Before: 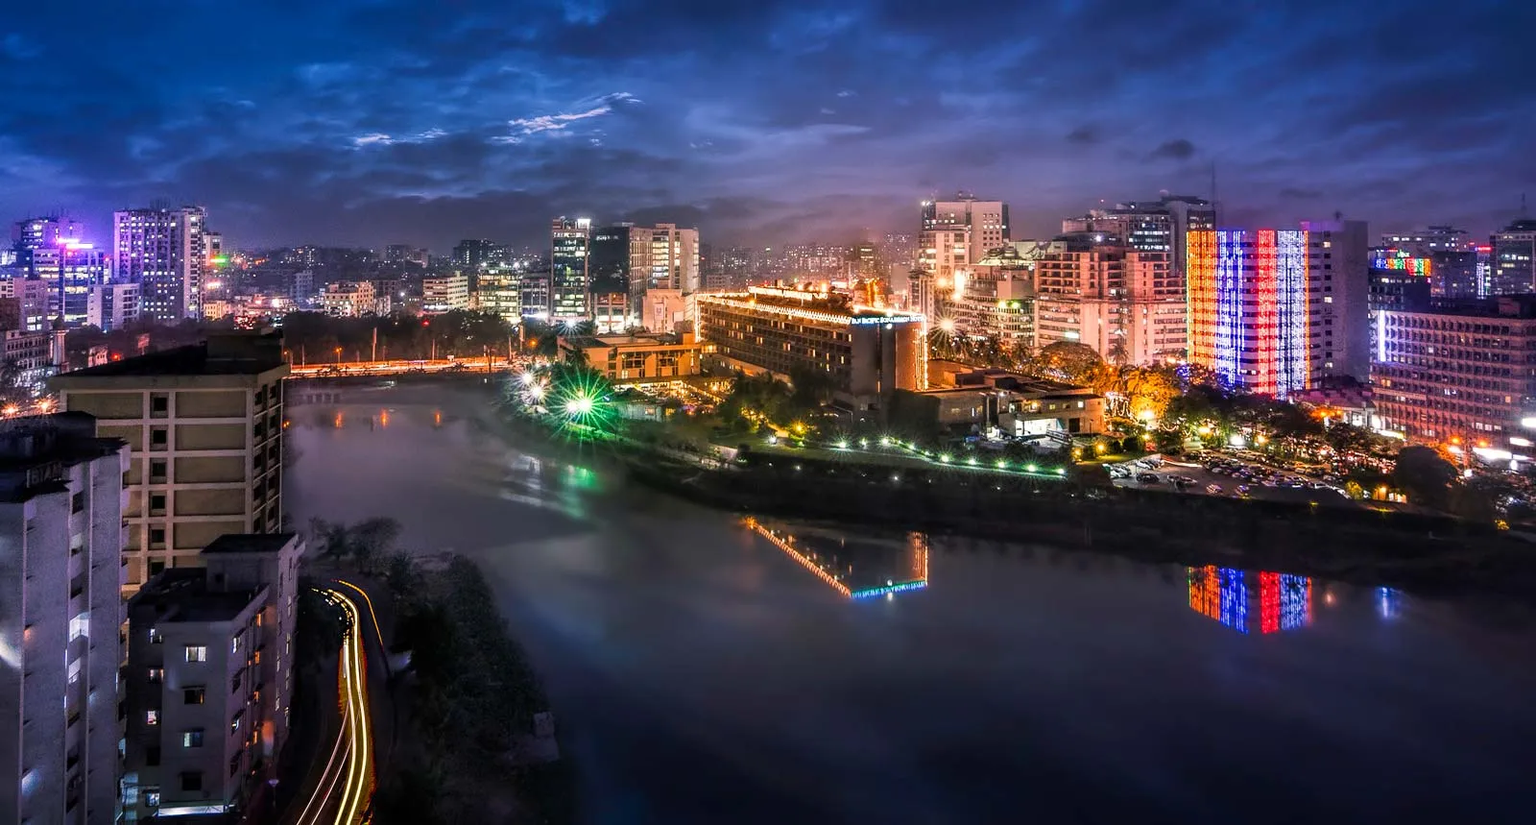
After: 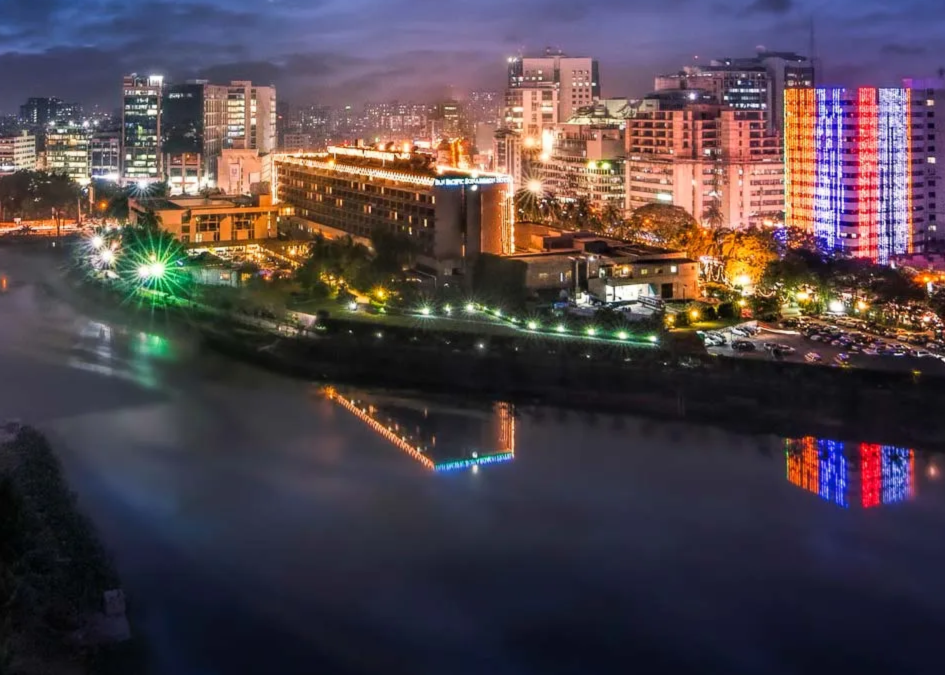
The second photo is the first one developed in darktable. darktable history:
lowpass: radius 0.5, unbound 0
crop and rotate: left 28.256%, top 17.734%, right 12.656%, bottom 3.573%
